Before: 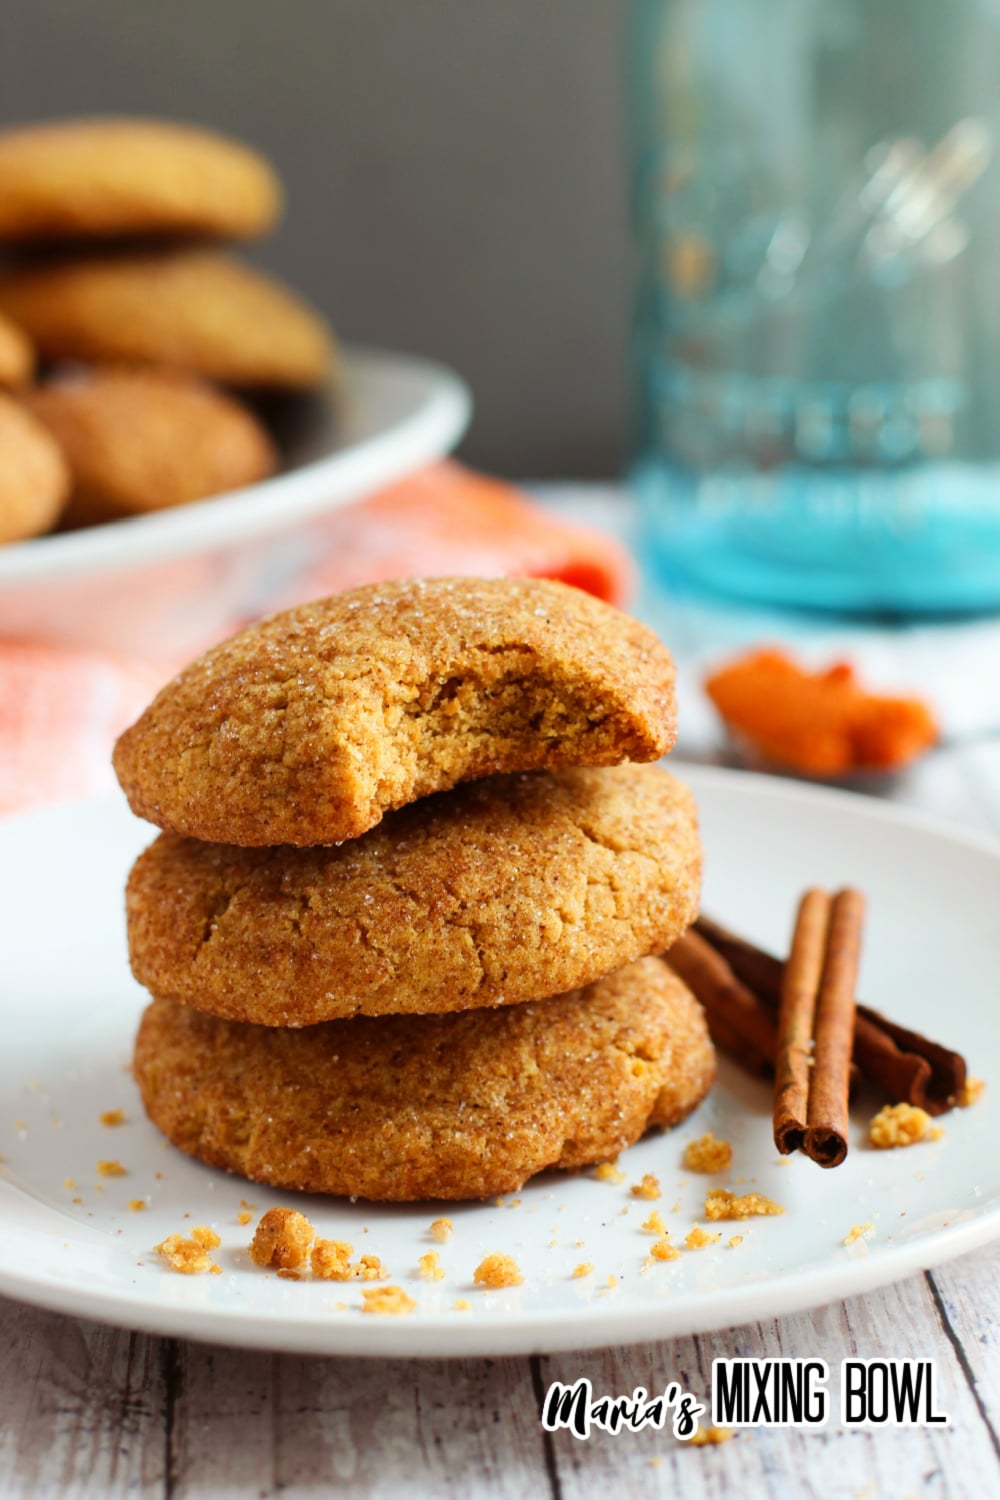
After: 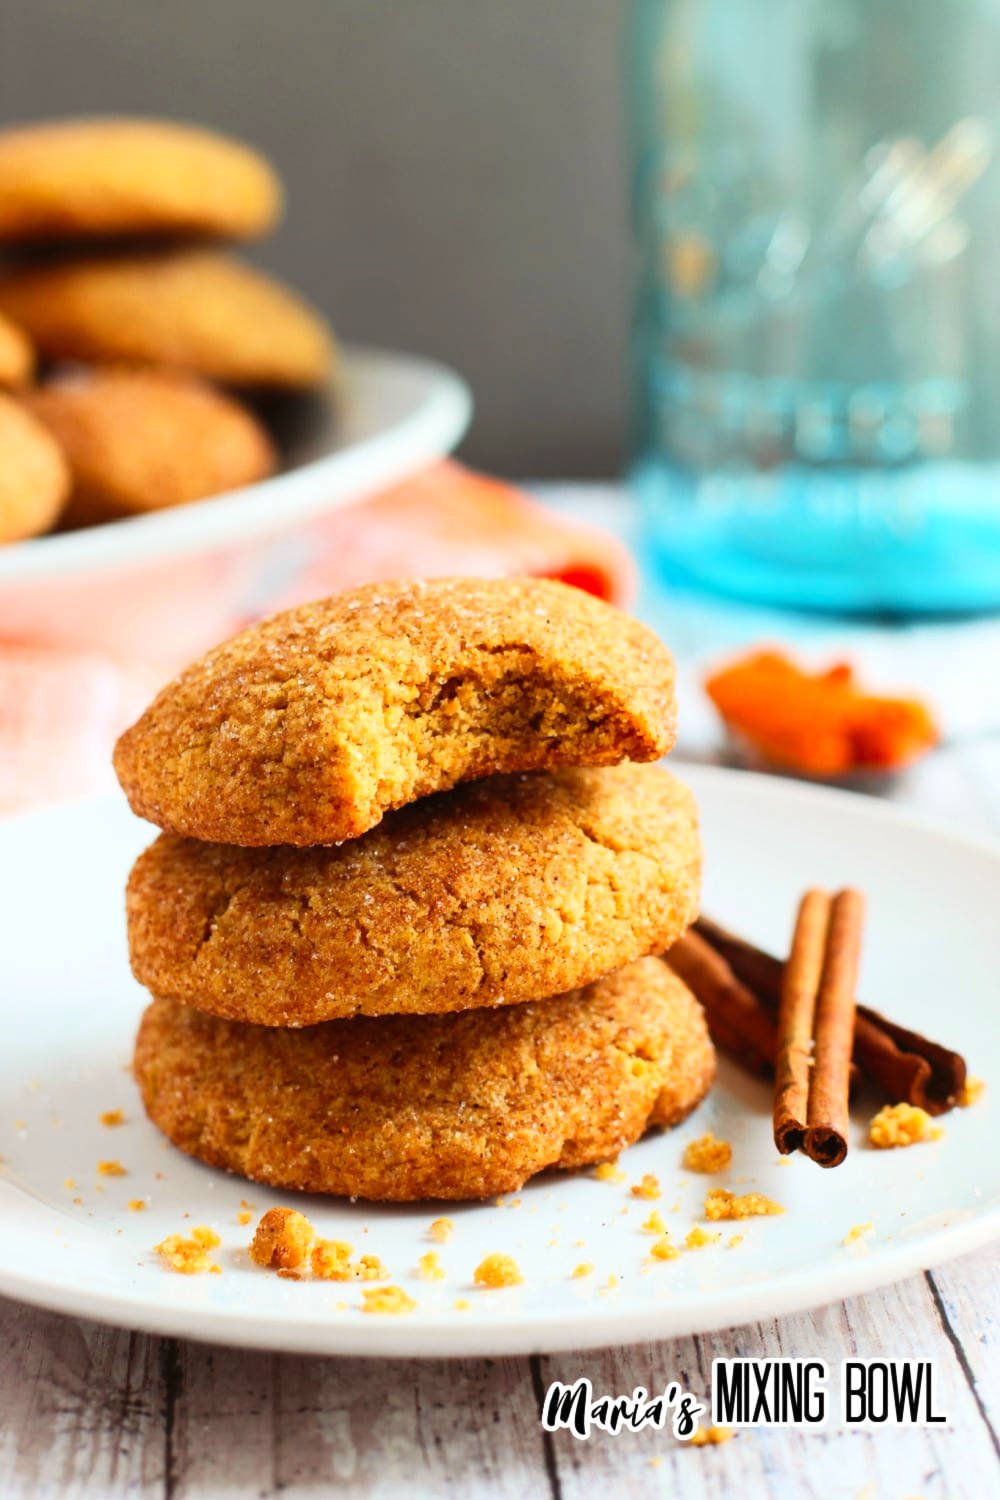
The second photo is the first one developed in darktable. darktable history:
contrast brightness saturation: contrast 0.199, brightness 0.159, saturation 0.218
